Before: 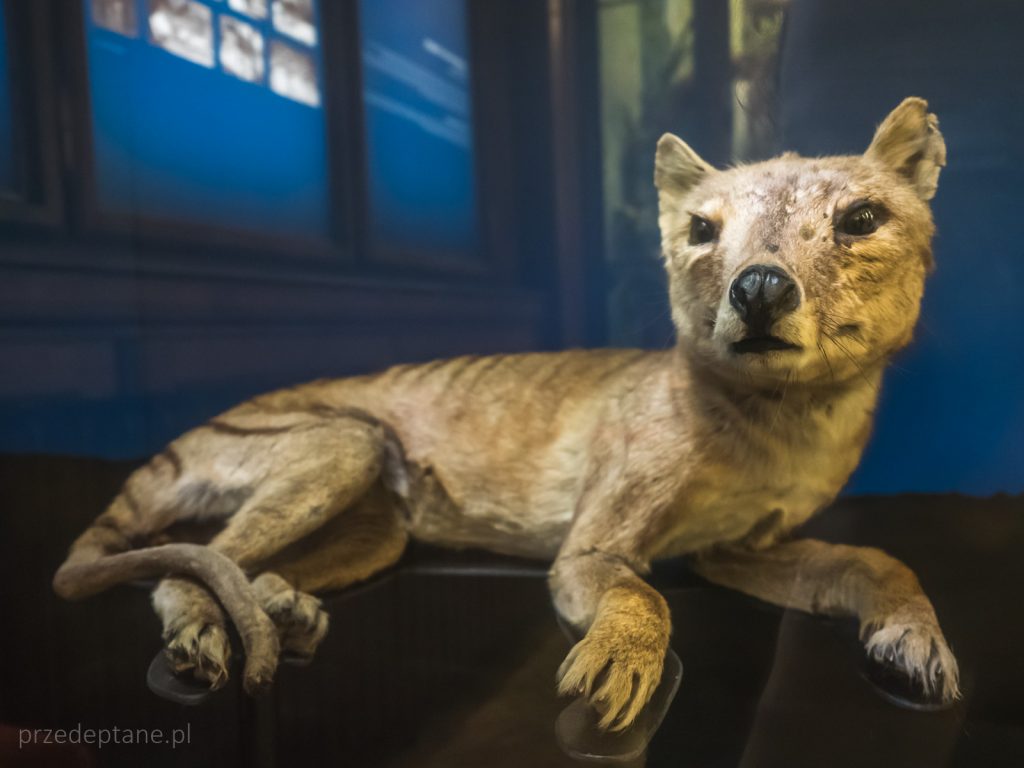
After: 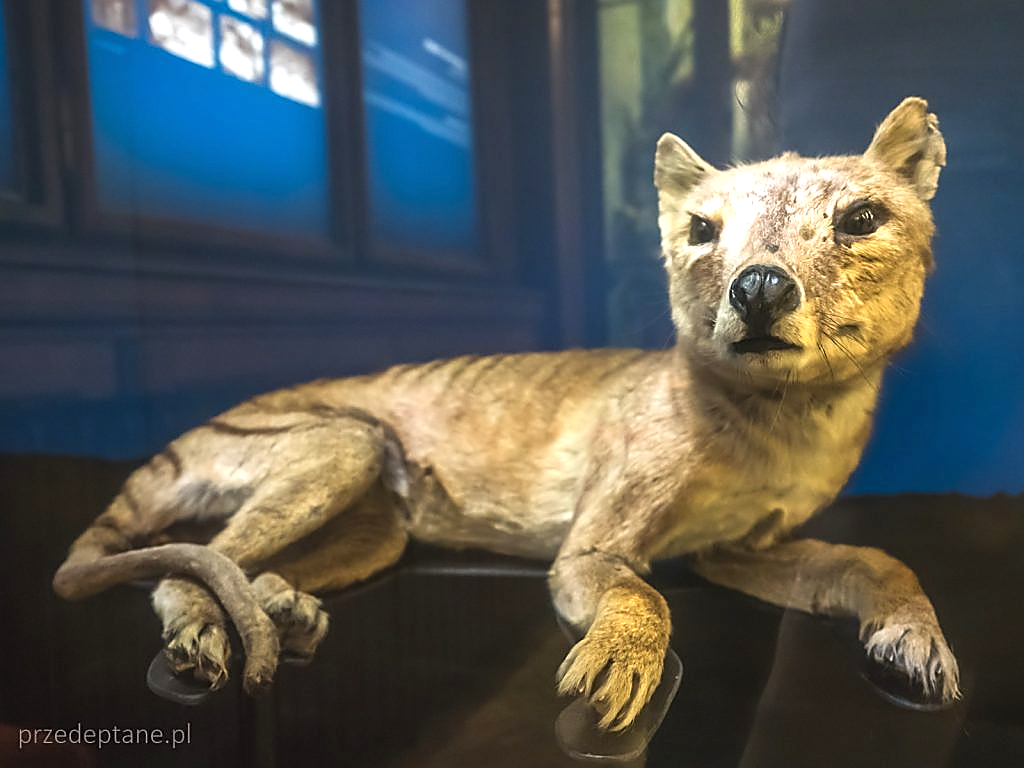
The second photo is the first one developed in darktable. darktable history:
sharpen: radius 1.4, amount 1.25, threshold 0.7
exposure: black level correction 0, exposure 0.7 EV, compensate exposure bias true, compensate highlight preservation false
shadows and highlights: radius 334.93, shadows 63.48, highlights 6.06, compress 87.7%, highlights color adjustment 39.73%, soften with gaussian
